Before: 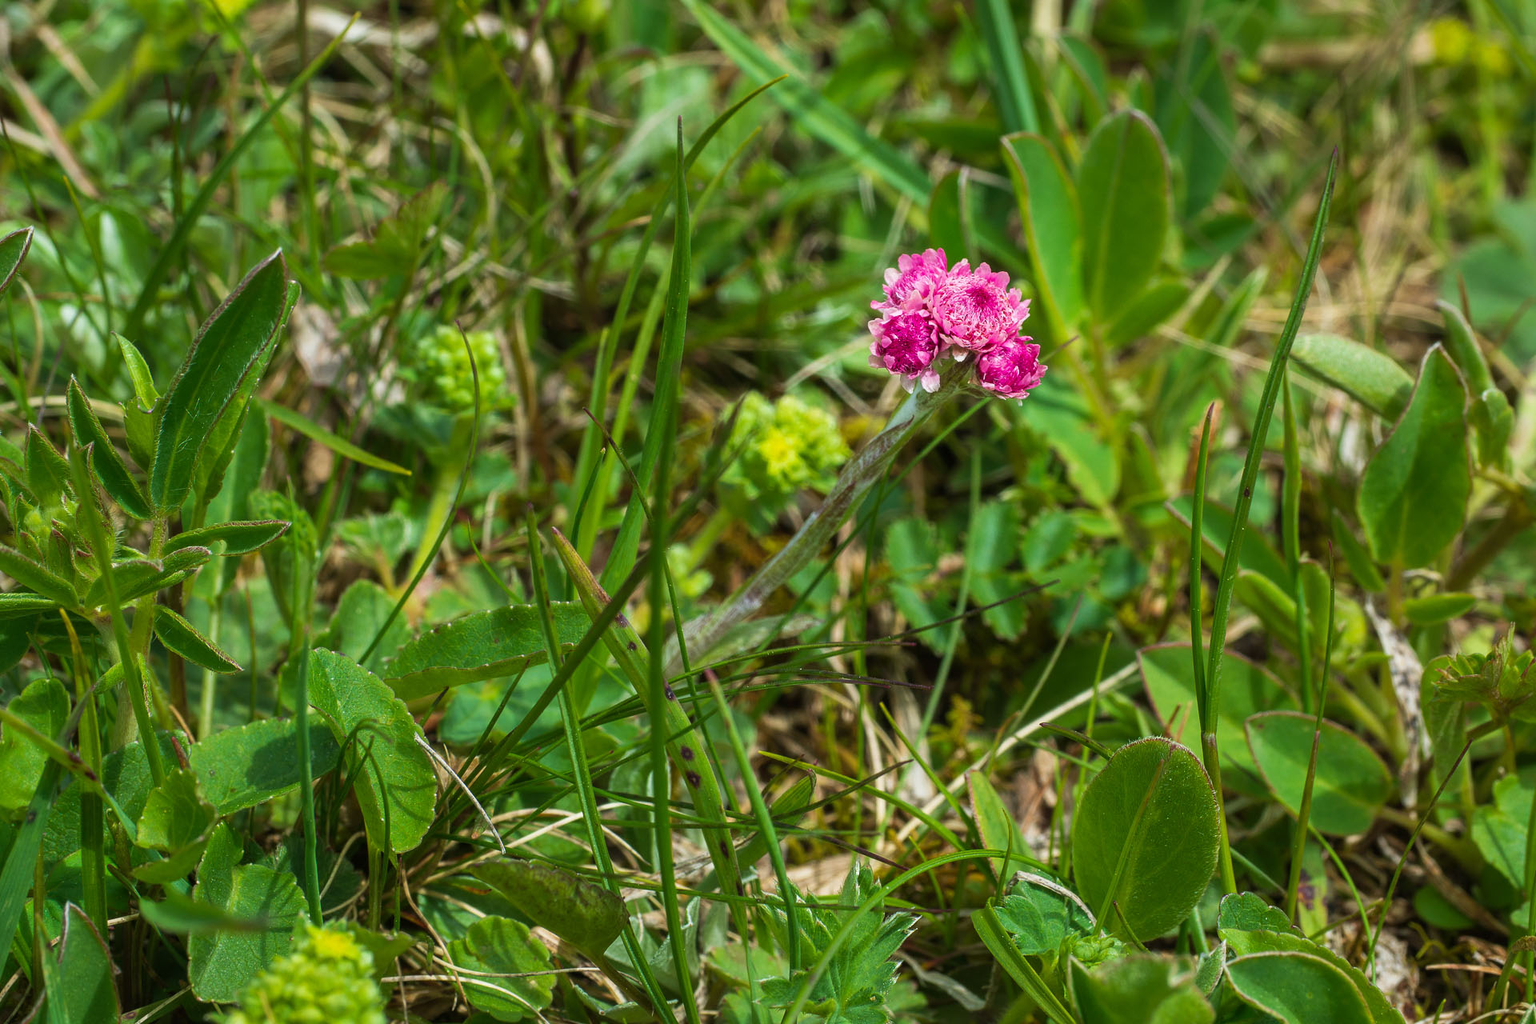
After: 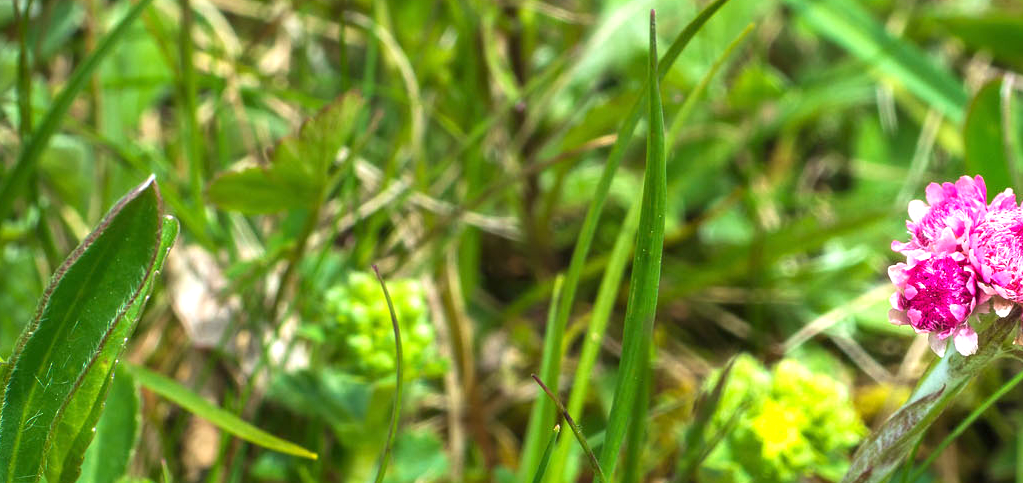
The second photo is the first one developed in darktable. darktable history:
exposure: exposure 0.943 EV, compensate highlight preservation false
crop: left 10.296%, top 10.617%, right 36.375%, bottom 51.587%
